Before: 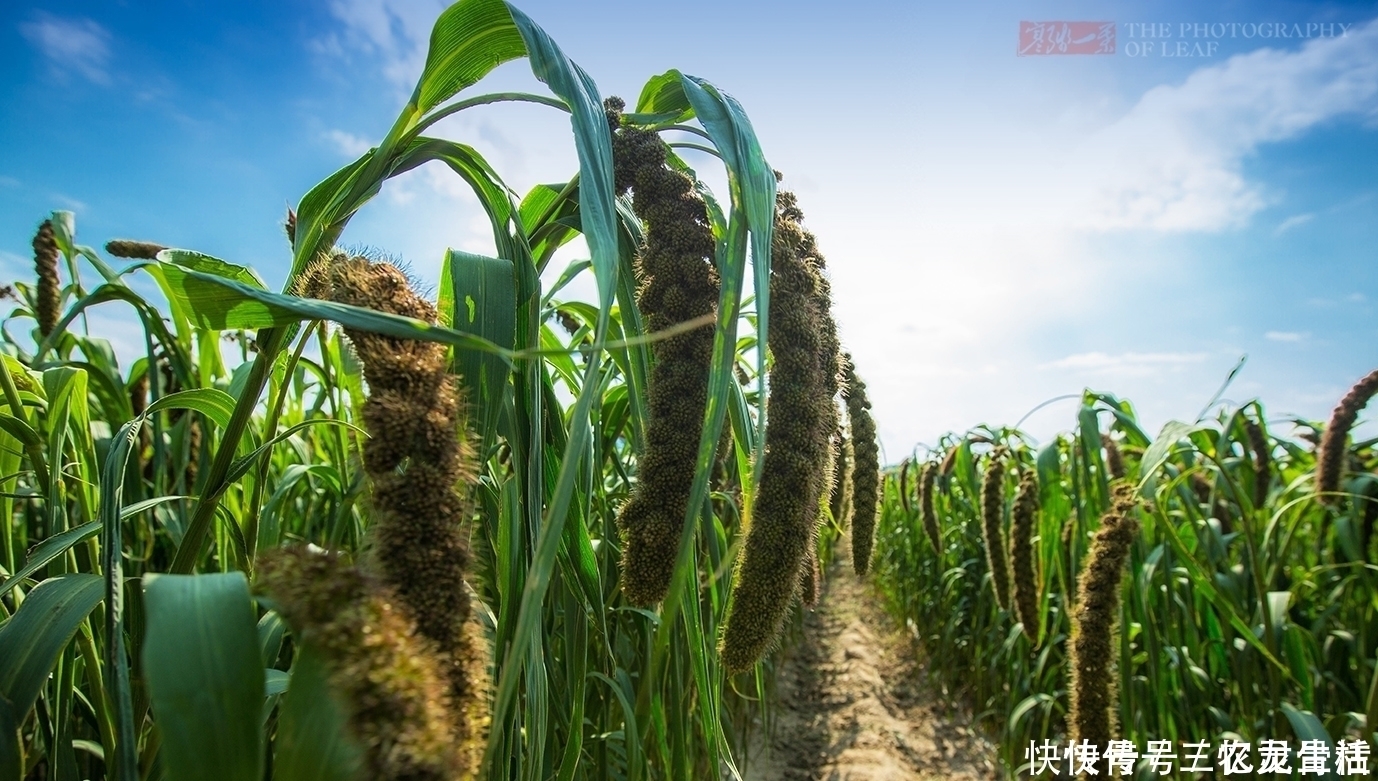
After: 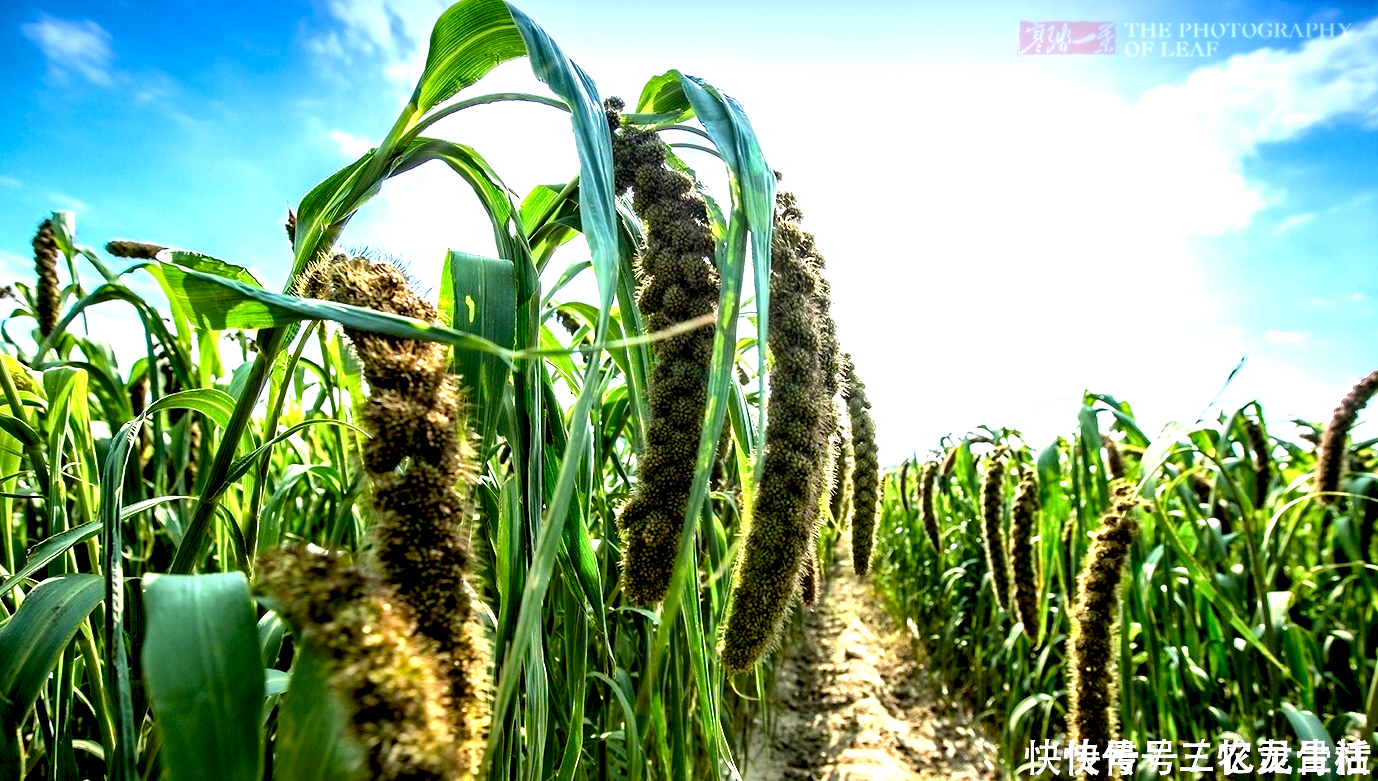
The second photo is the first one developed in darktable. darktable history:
color correction: highlights a* 0.003, highlights b* -0.283
exposure: black level correction 0.011, exposure 1.088 EV, compensate exposure bias true, compensate highlight preservation false
contrast equalizer: y [[0.511, 0.558, 0.631, 0.632, 0.559, 0.512], [0.5 ×6], [0.507, 0.559, 0.627, 0.644, 0.647, 0.647], [0 ×6], [0 ×6]]
